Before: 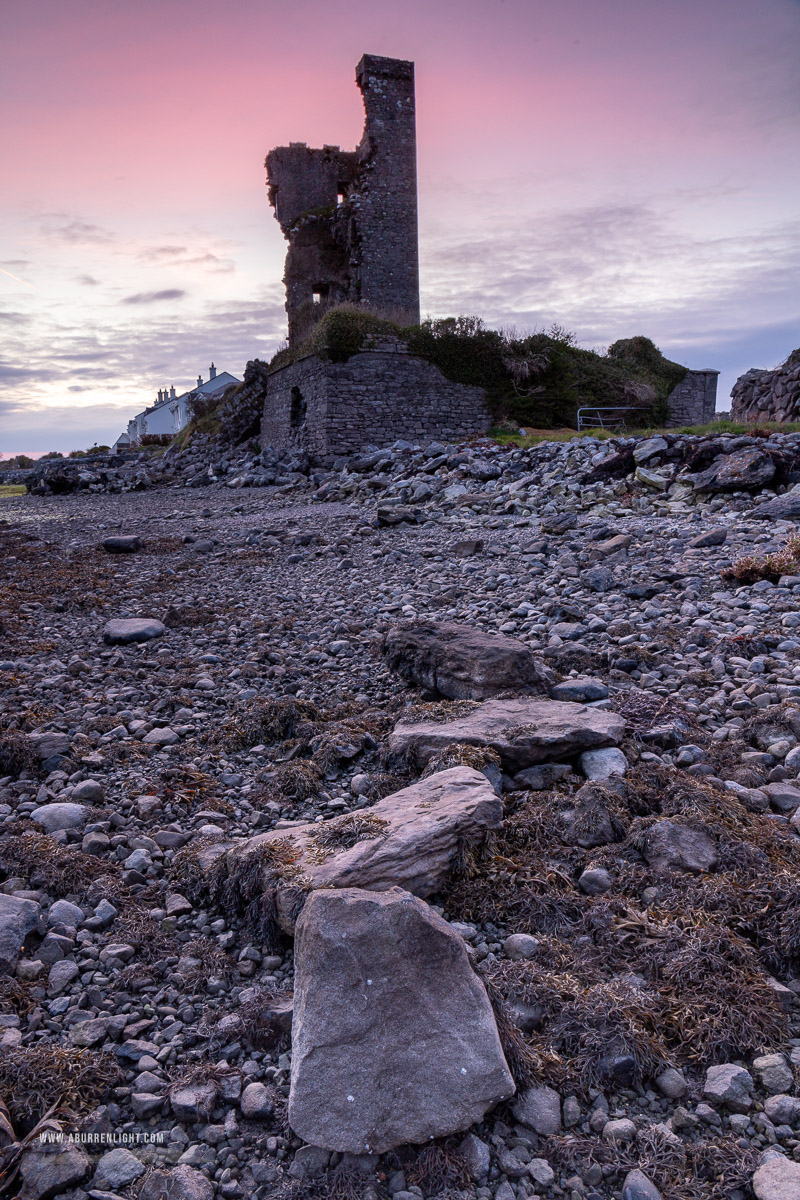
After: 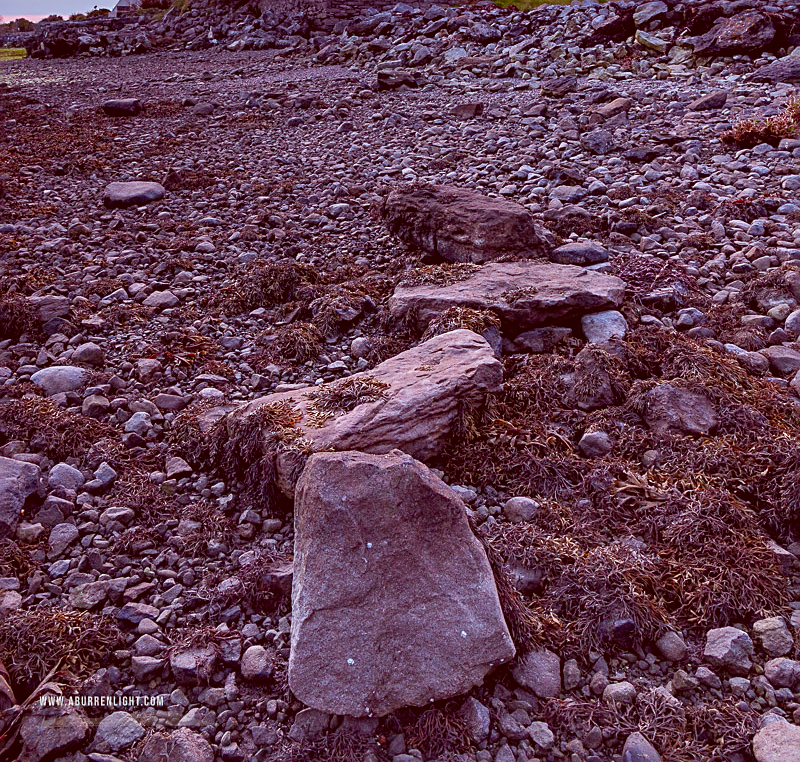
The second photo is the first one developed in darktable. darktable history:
white balance: emerald 1
sharpen: on, module defaults
color balance rgb: linear chroma grading › global chroma 15%, perceptual saturation grading › global saturation 30%
crop and rotate: top 36.435%
color correction: highlights a* -7.23, highlights b* -0.161, shadows a* 20.08, shadows b* 11.73
